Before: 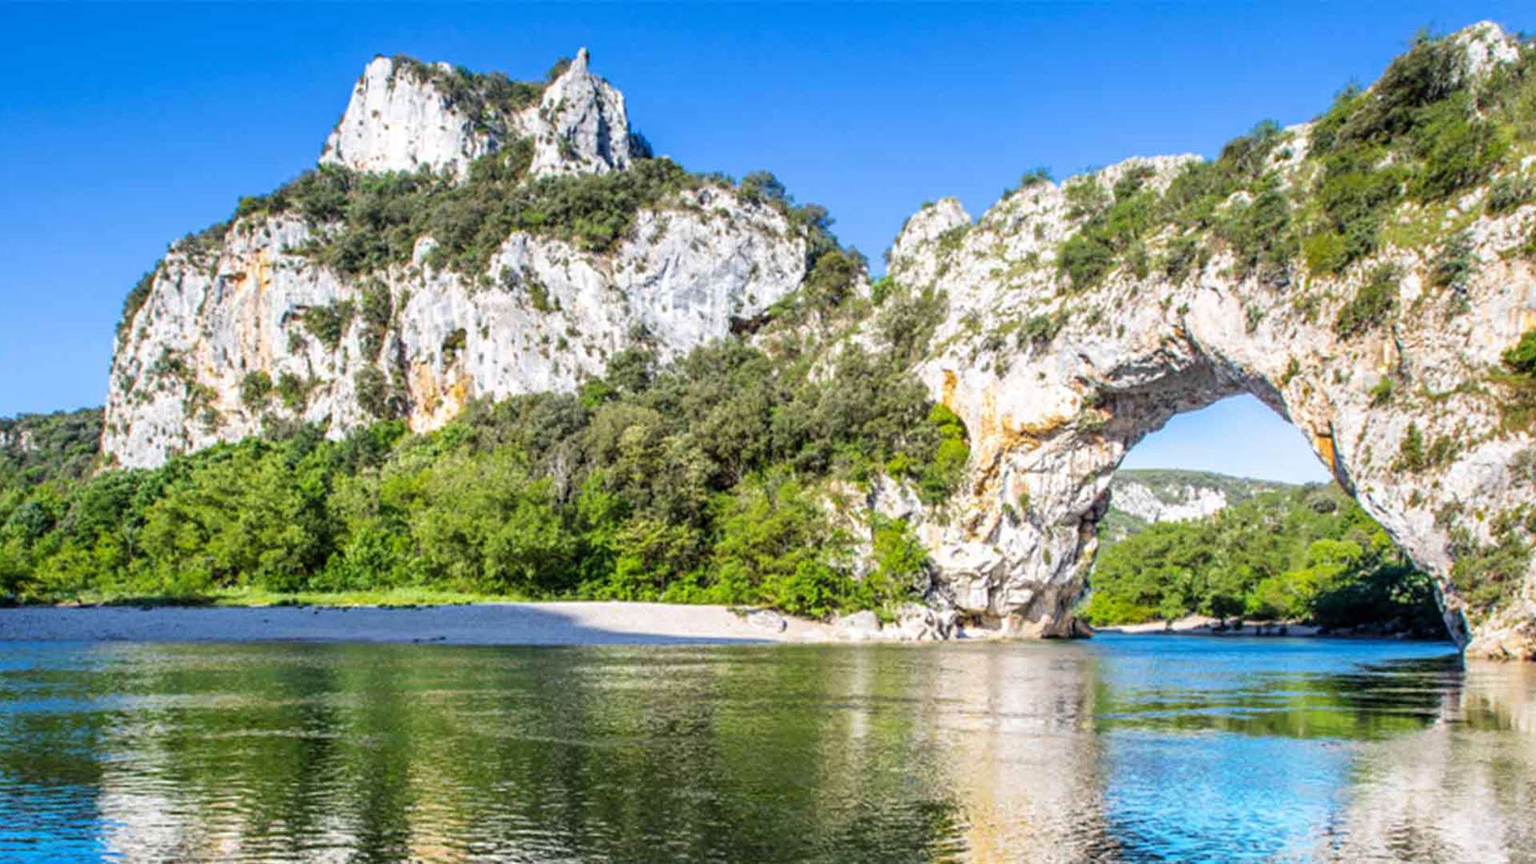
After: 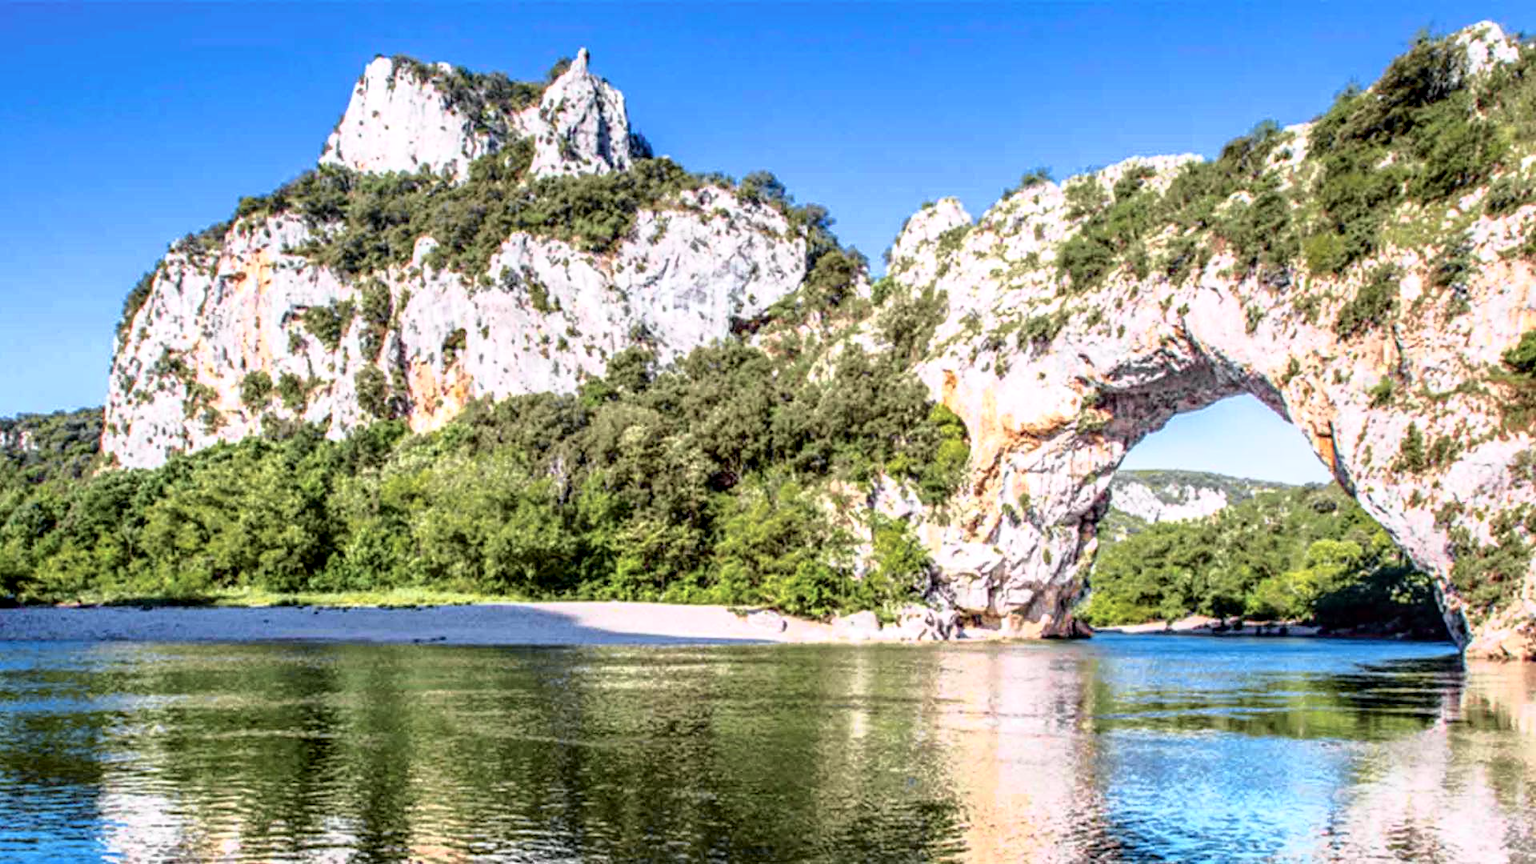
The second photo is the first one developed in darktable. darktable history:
exposure: exposure -0.072 EV, compensate highlight preservation false
tone curve: curves: ch0 [(0, 0) (0.105, 0.068) (0.195, 0.162) (0.283, 0.283) (0.384, 0.404) (0.485, 0.531) (0.638, 0.681) (0.795, 0.879) (1, 0.977)]; ch1 [(0, 0) (0.161, 0.092) (0.35, 0.33) (0.379, 0.401) (0.456, 0.469) (0.498, 0.506) (0.521, 0.549) (0.58, 0.624) (0.635, 0.671) (1, 1)]; ch2 [(0, 0) (0.371, 0.362) (0.437, 0.437) (0.483, 0.484) (0.53, 0.515) (0.56, 0.58) (0.622, 0.606) (1, 1)], color space Lab, independent channels, preserve colors none
local contrast: detail 130%
